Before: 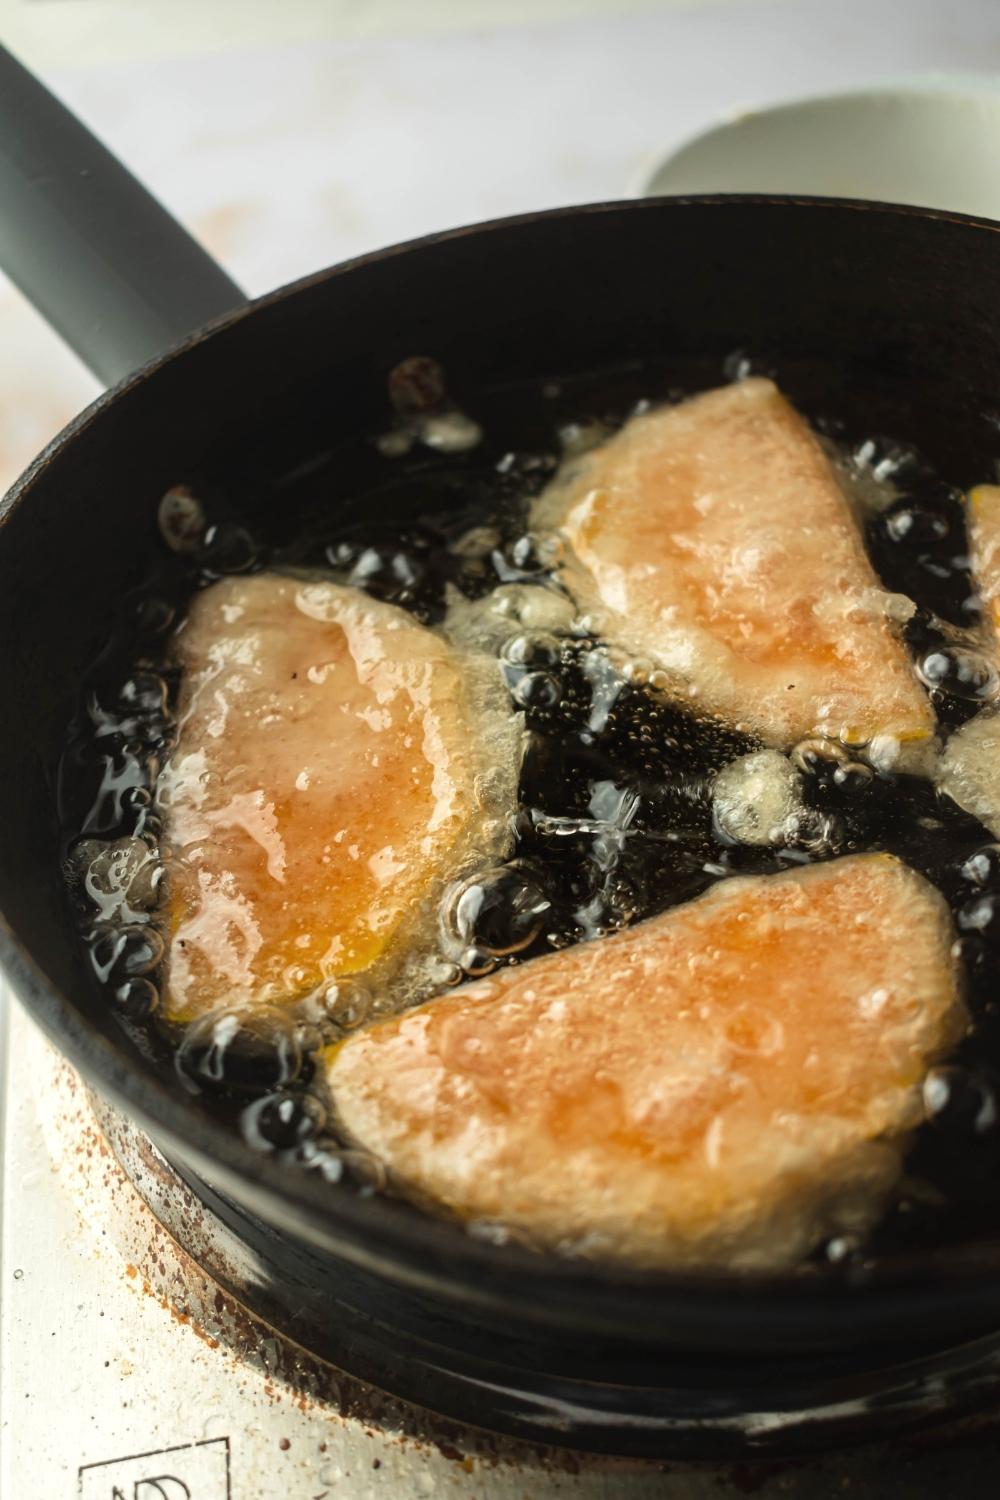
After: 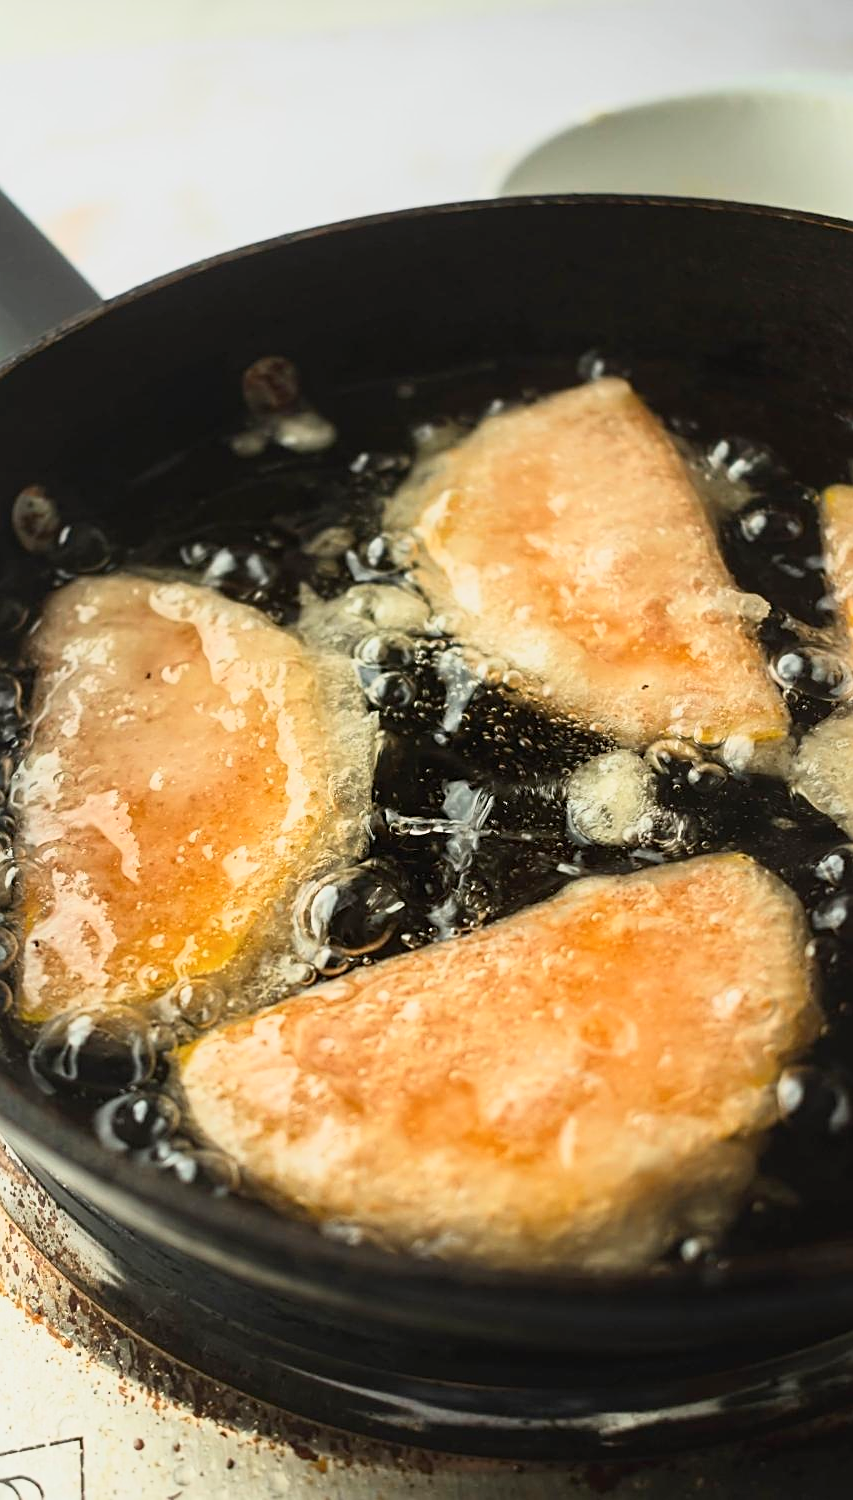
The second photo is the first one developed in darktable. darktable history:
crop and rotate: left 14.647%
base curve: curves: ch0 [(0, 0) (0.088, 0.125) (0.176, 0.251) (0.354, 0.501) (0.613, 0.749) (1, 0.877)]
sharpen: on, module defaults
